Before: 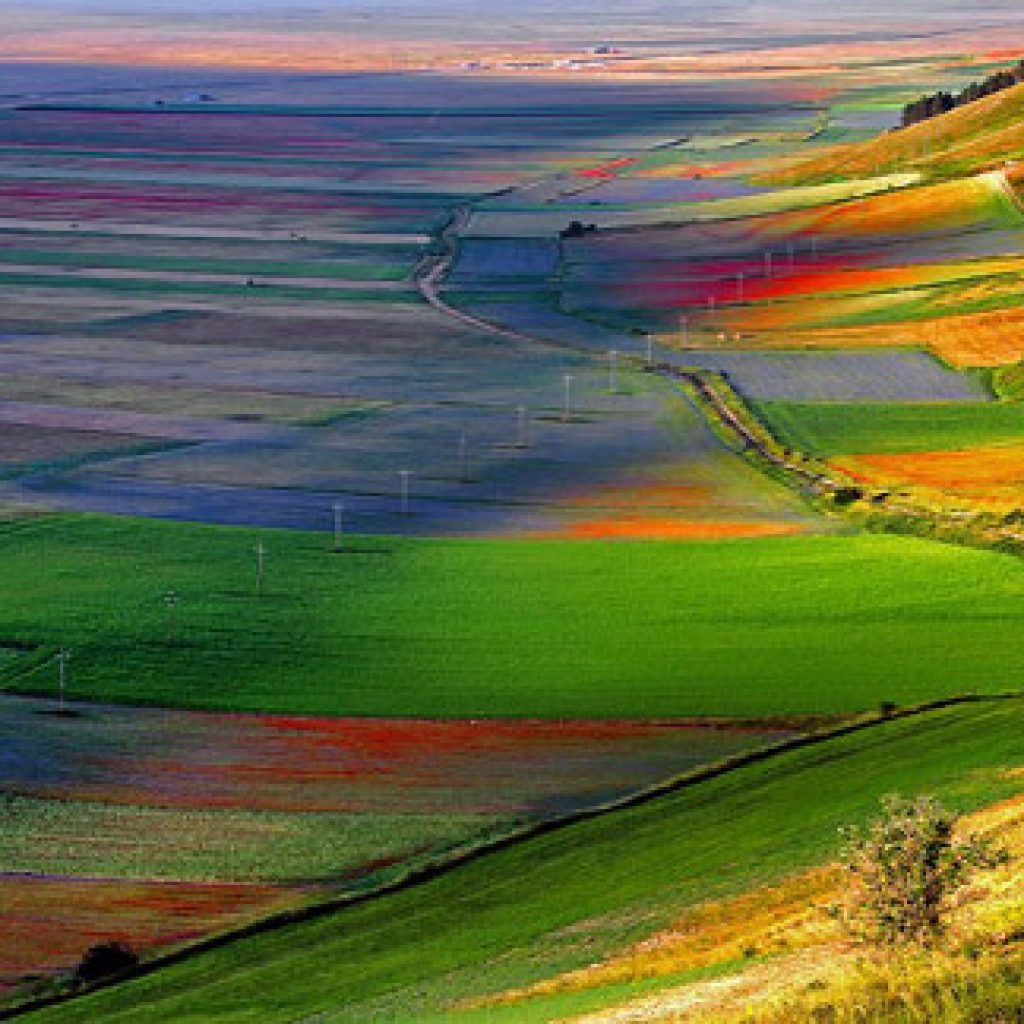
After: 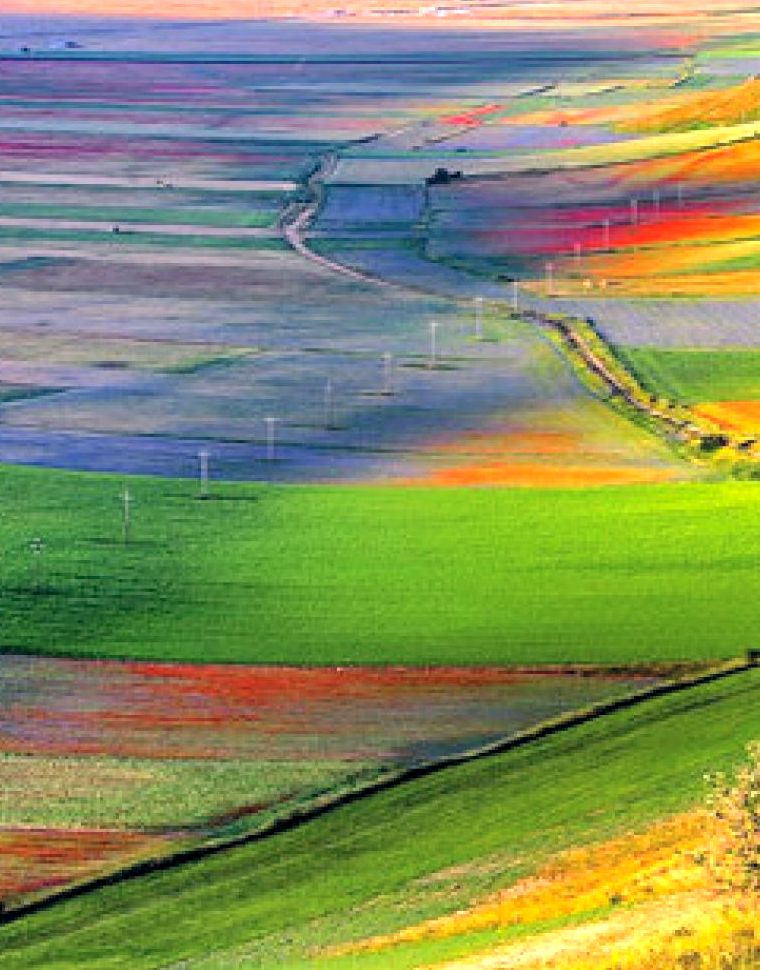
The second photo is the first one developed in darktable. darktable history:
crop and rotate: left 13.15%, top 5.251%, right 12.609%
color correction: highlights a* 5.38, highlights b* 5.3, shadows a* -4.26, shadows b* -5.11
contrast brightness saturation: contrast 0.1, brightness 0.3, saturation 0.14
exposure: exposure 0.2 EV, compensate highlight preservation false
local contrast: highlights 35%, detail 135%
